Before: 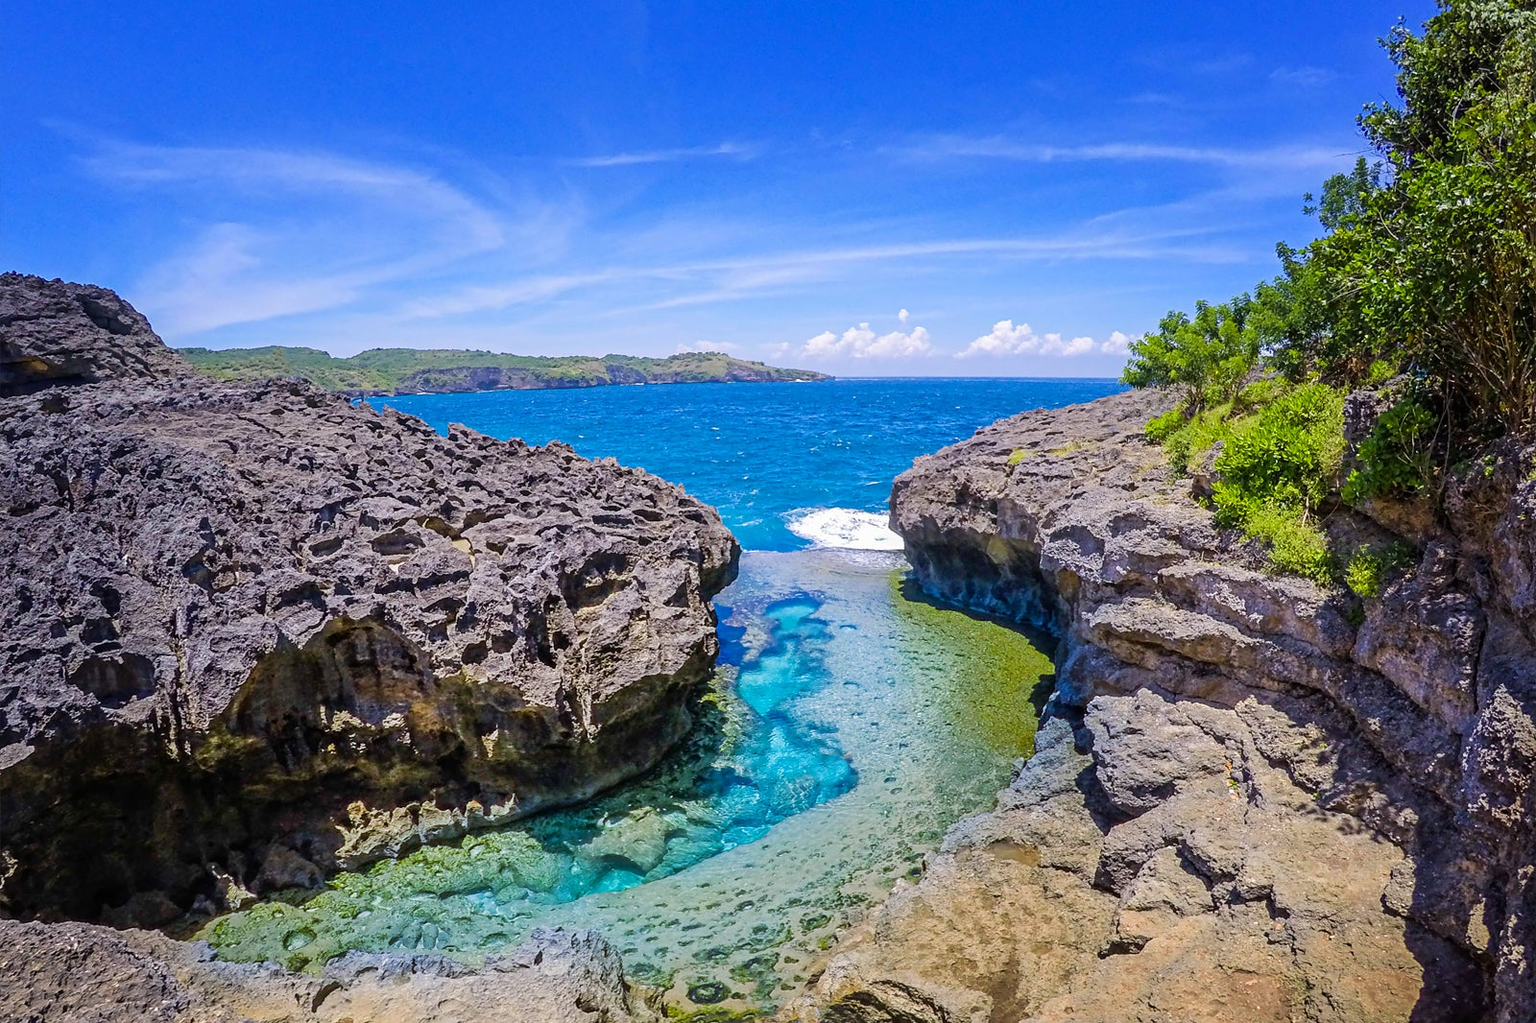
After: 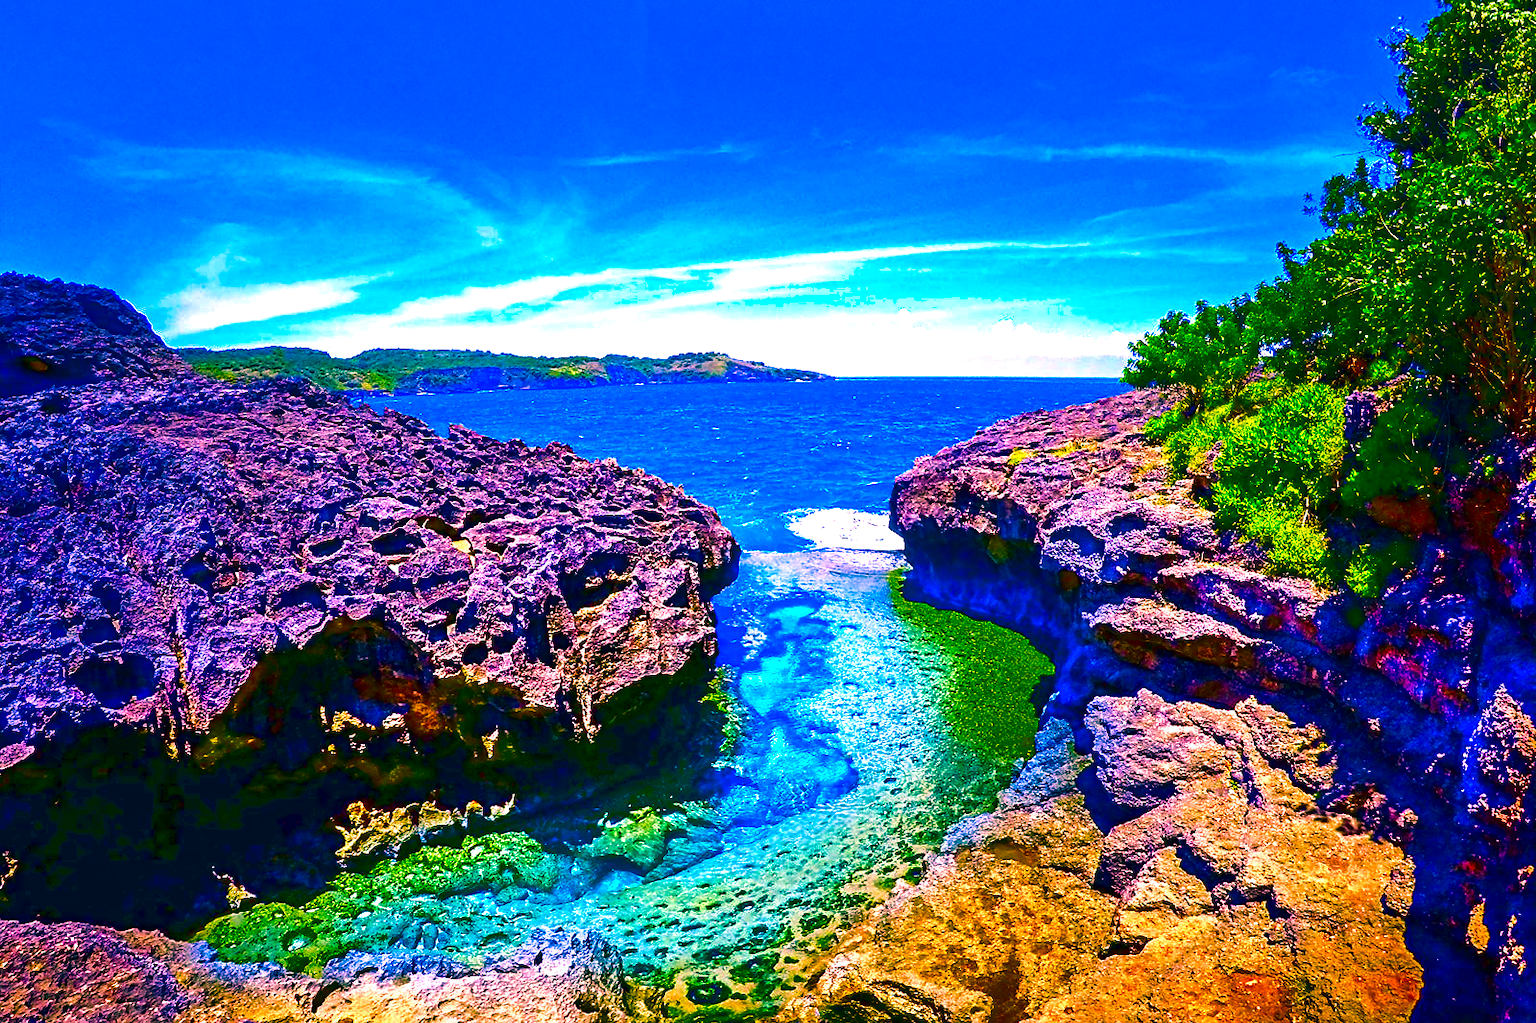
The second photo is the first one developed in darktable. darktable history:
exposure: black level correction 0, exposure 1 EV, compensate exposure bias true, compensate highlight preservation false
velvia: strength 51%, mid-tones bias 0.51
shadows and highlights: soften with gaussian
contrast brightness saturation: brightness -1, saturation 1
color correction: highlights a* 17.03, highlights b* 0.205, shadows a* -15.38, shadows b* -14.56, saturation 1.5
